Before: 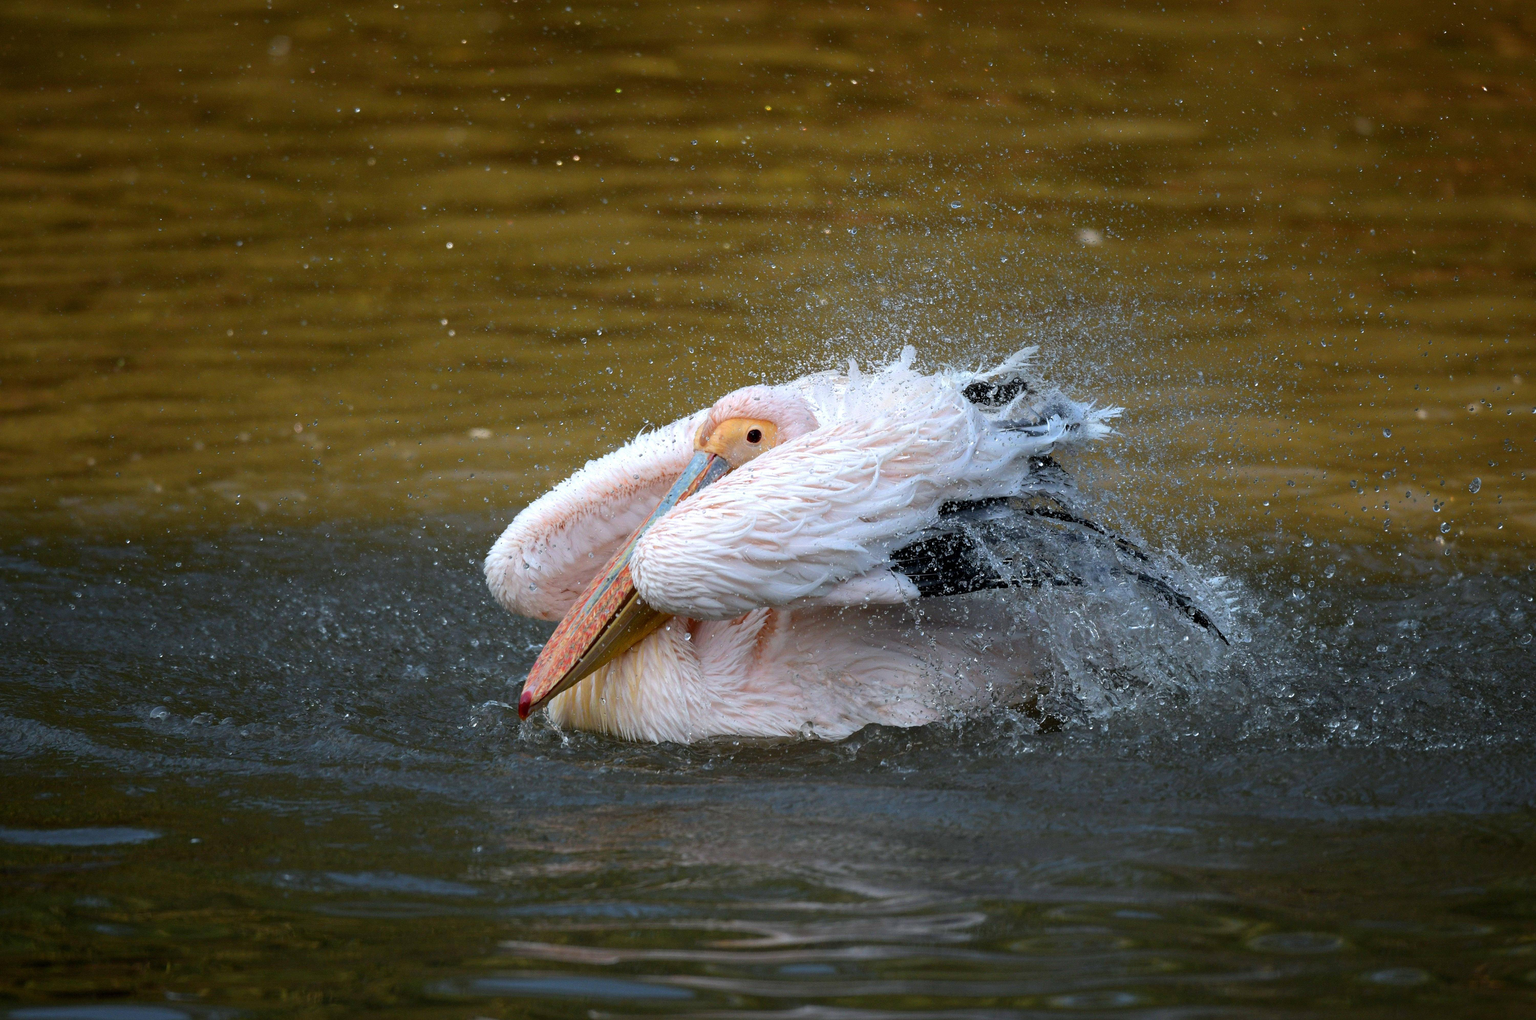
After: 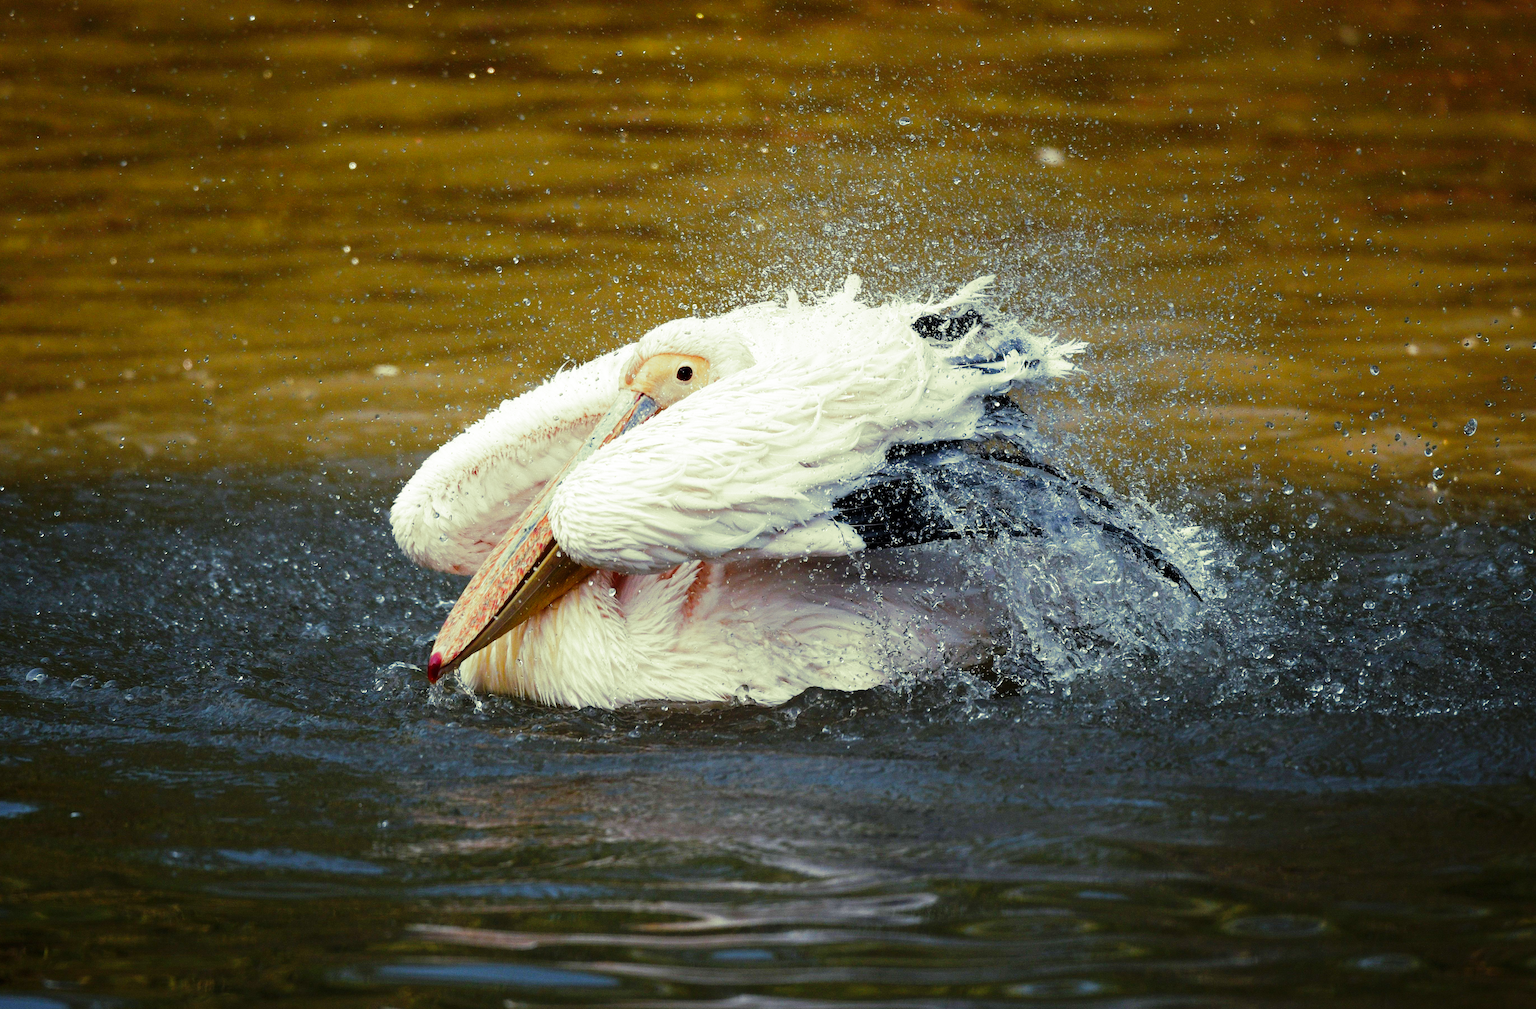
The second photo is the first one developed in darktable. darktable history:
crop and rotate: left 8.262%, top 9.226%
split-toning: shadows › hue 290.82°, shadows › saturation 0.34, highlights › saturation 0.38, balance 0, compress 50%
base curve: curves: ch0 [(0, 0) (0.032, 0.025) (0.121, 0.166) (0.206, 0.329) (0.605, 0.79) (1, 1)], preserve colors none
